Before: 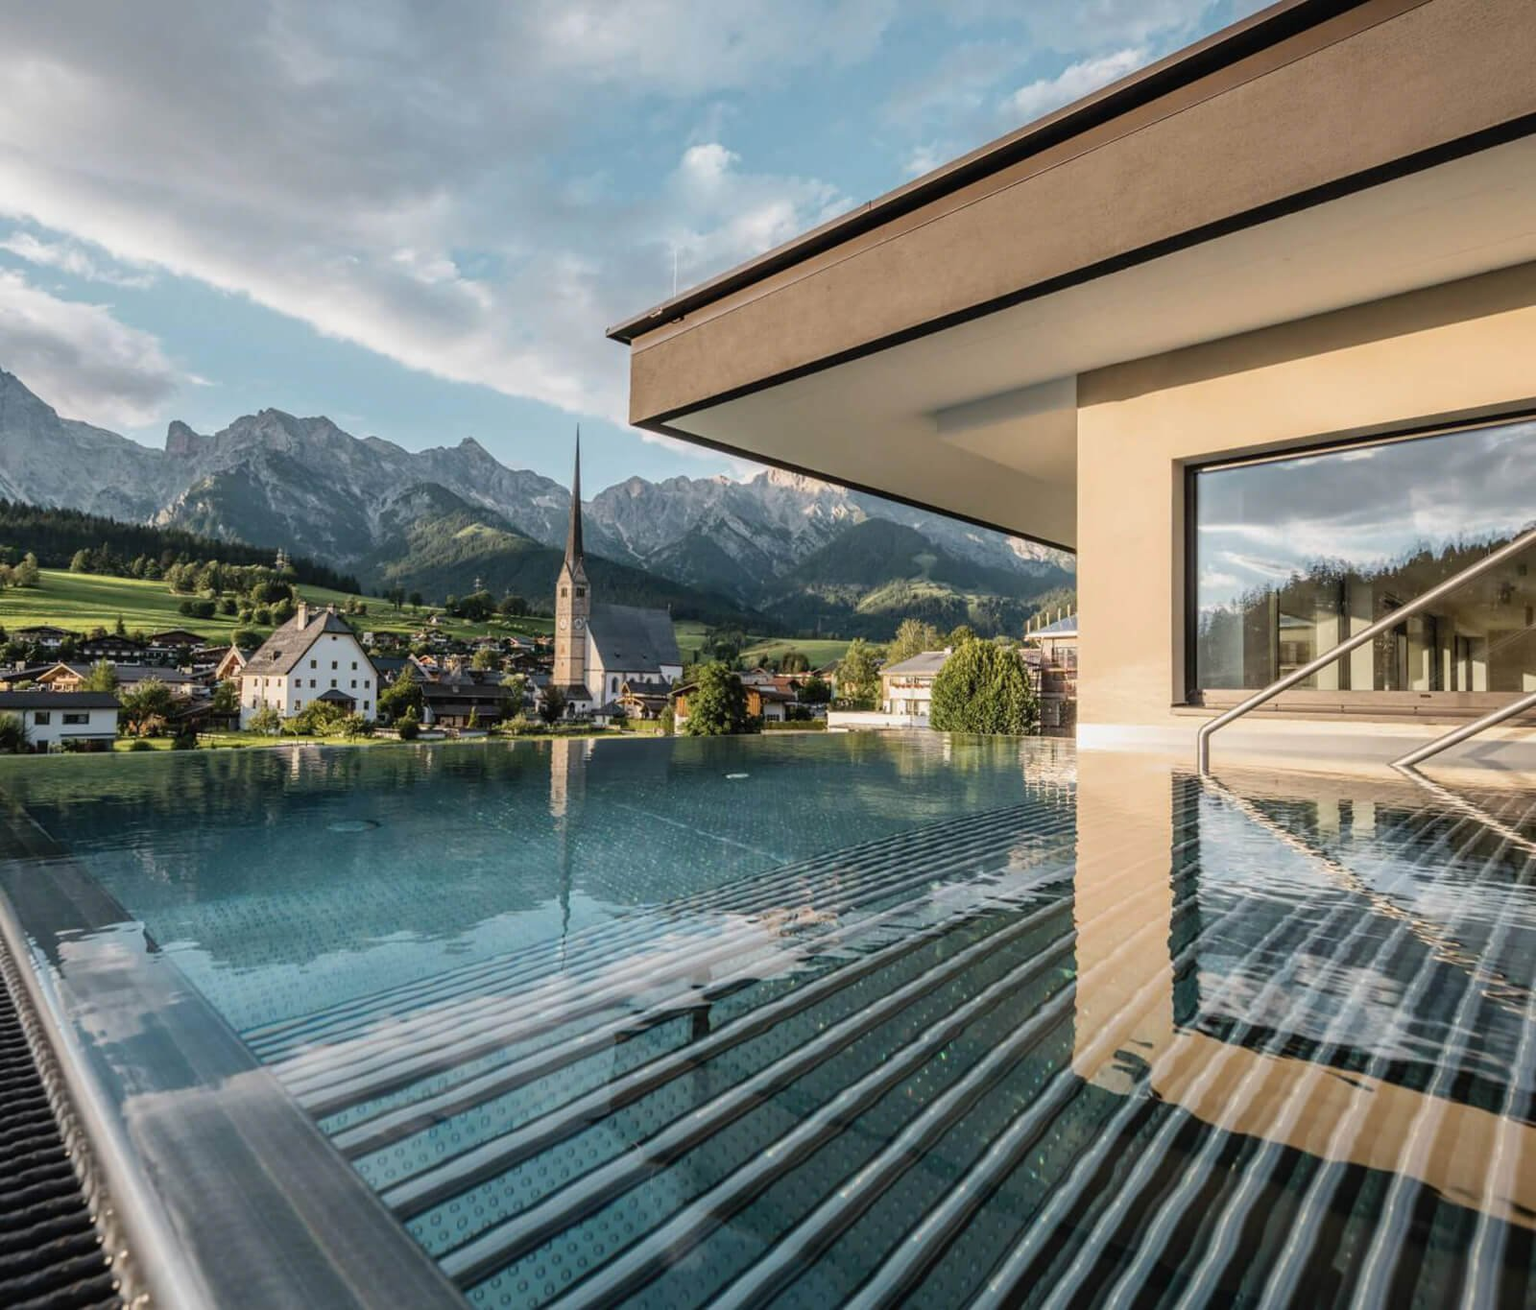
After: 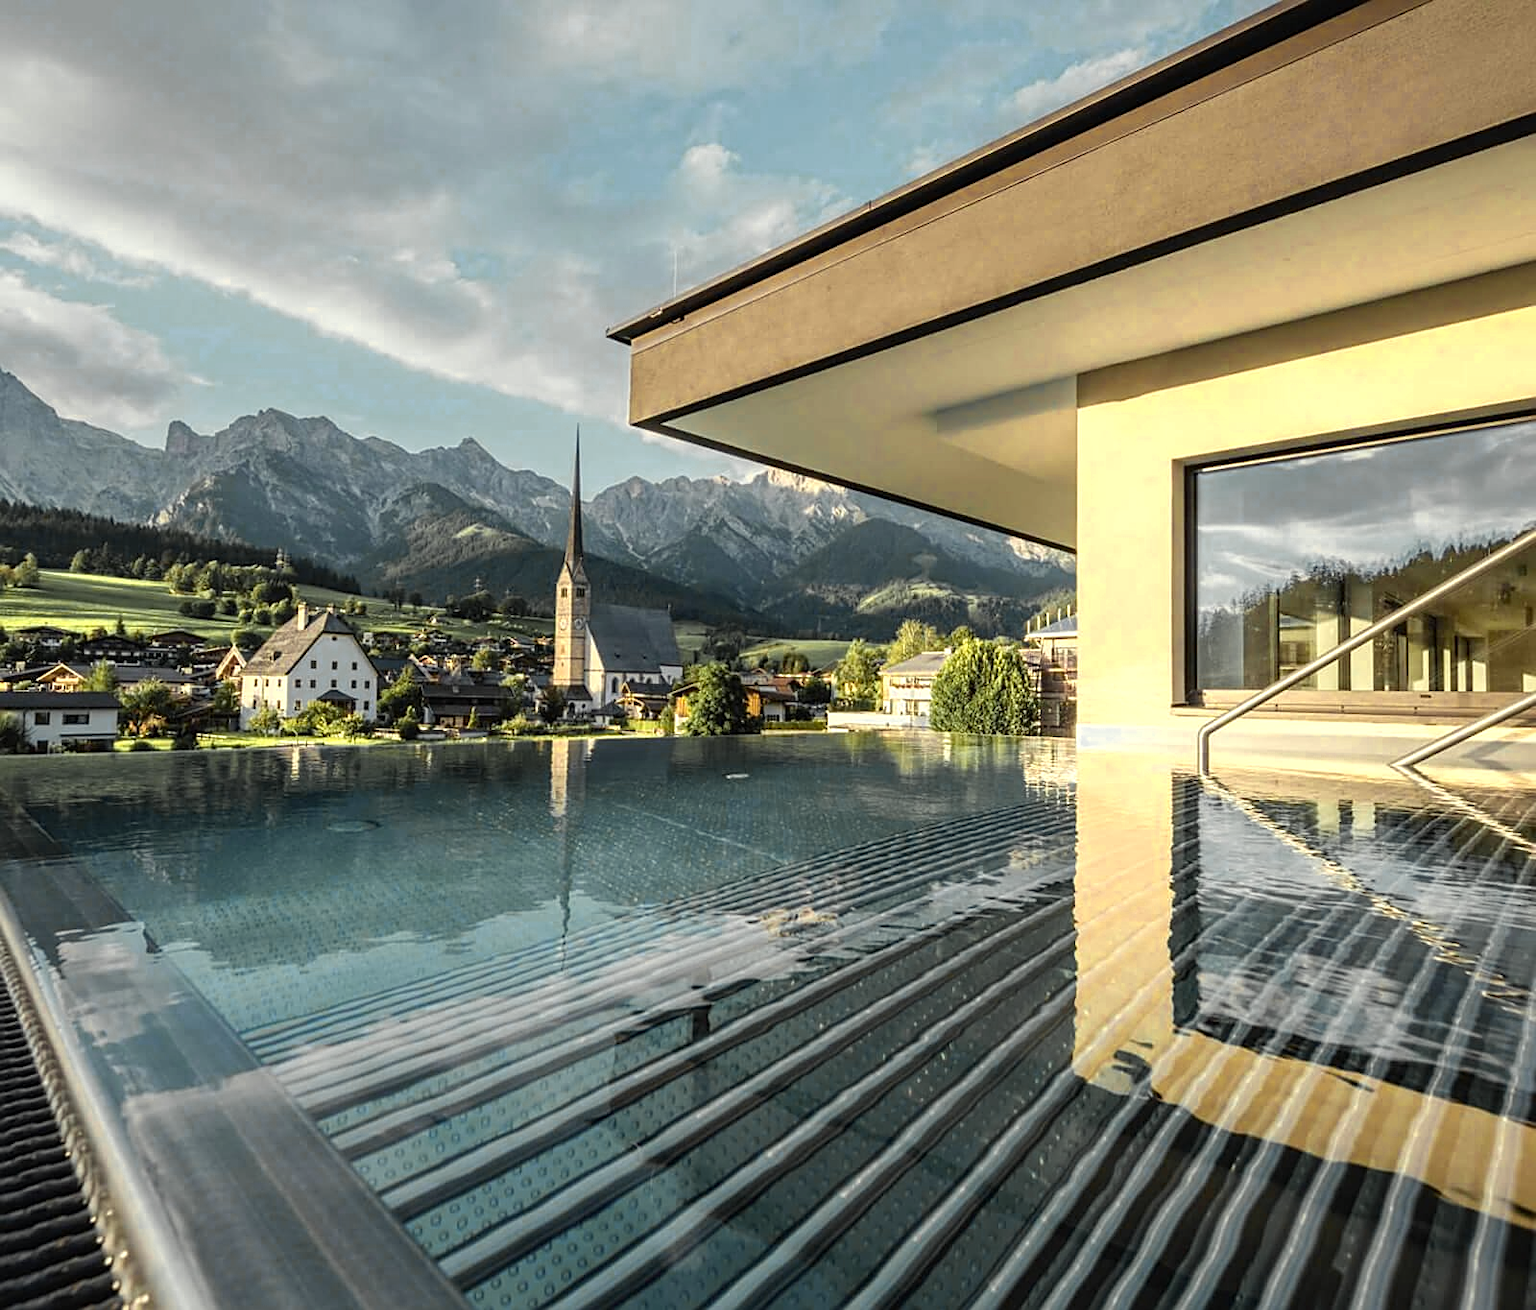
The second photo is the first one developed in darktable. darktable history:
color correction: highlights a* -4.28, highlights b* 6.53
color zones: curves: ch0 [(0.004, 0.306) (0.107, 0.448) (0.252, 0.656) (0.41, 0.398) (0.595, 0.515) (0.768, 0.628)]; ch1 [(0.07, 0.323) (0.151, 0.452) (0.252, 0.608) (0.346, 0.221) (0.463, 0.189) (0.61, 0.368) (0.735, 0.395) (0.921, 0.412)]; ch2 [(0, 0.476) (0.132, 0.512) (0.243, 0.512) (0.397, 0.48) (0.522, 0.376) (0.634, 0.536) (0.761, 0.46)]
sharpen: on, module defaults
contrast brightness saturation: saturation 0.13
